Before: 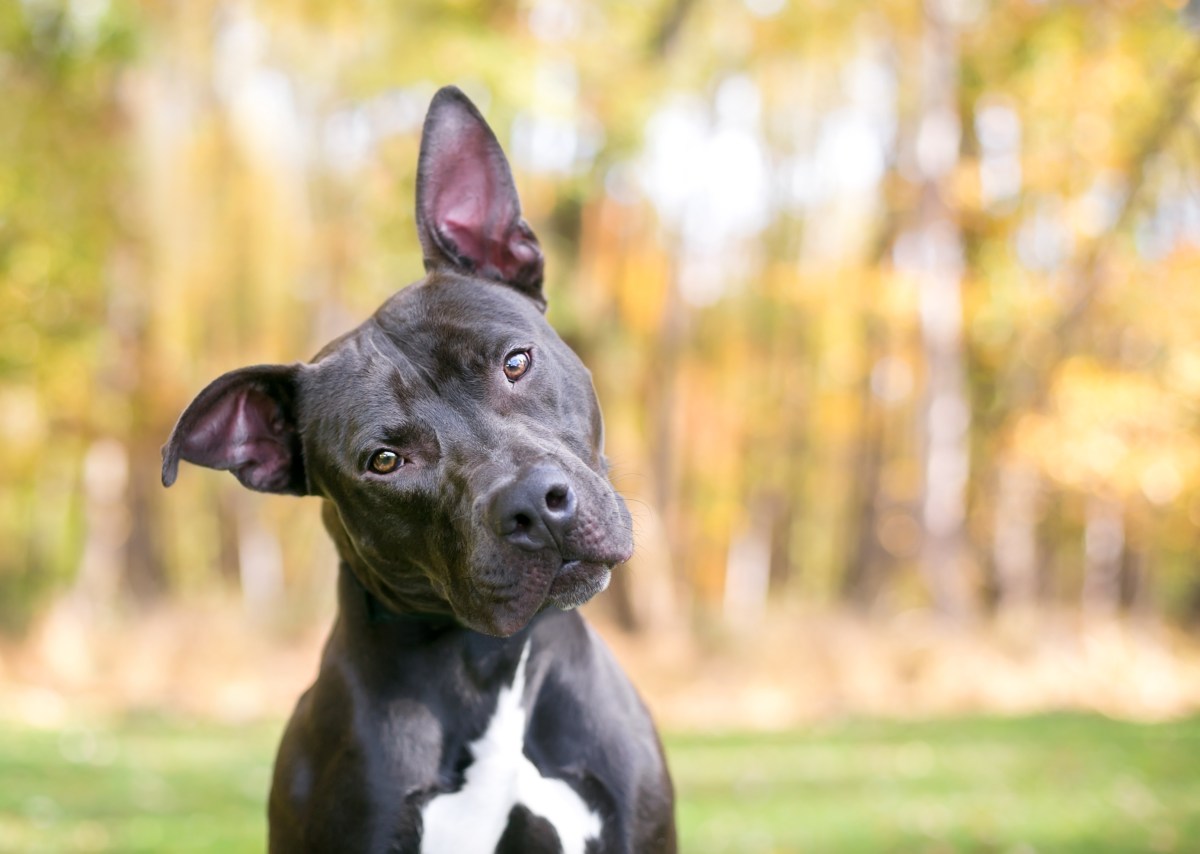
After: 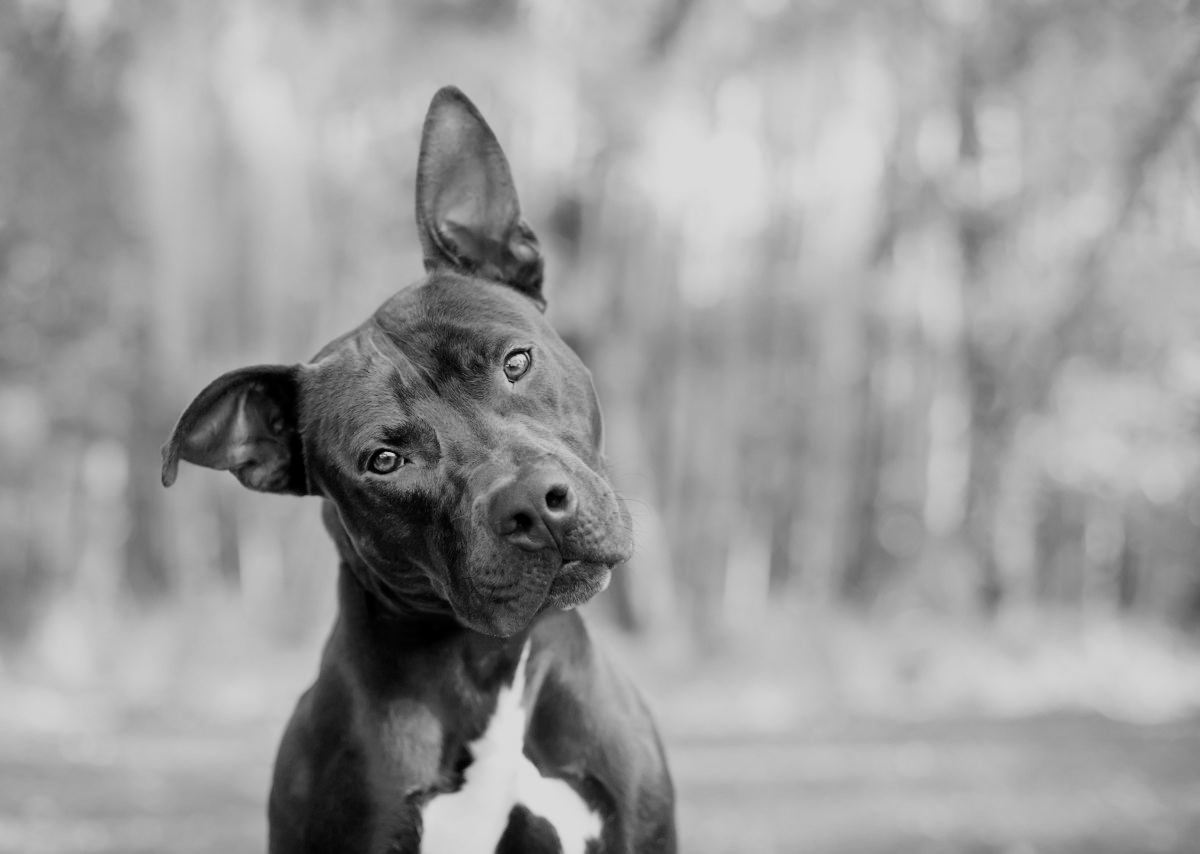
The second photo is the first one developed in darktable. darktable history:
filmic rgb: white relative exposure 3.9 EV, hardness 4.26
monochrome: a -11.7, b 1.62, size 0.5, highlights 0.38
local contrast: mode bilateral grid, contrast 15, coarseness 36, detail 105%, midtone range 0.2
